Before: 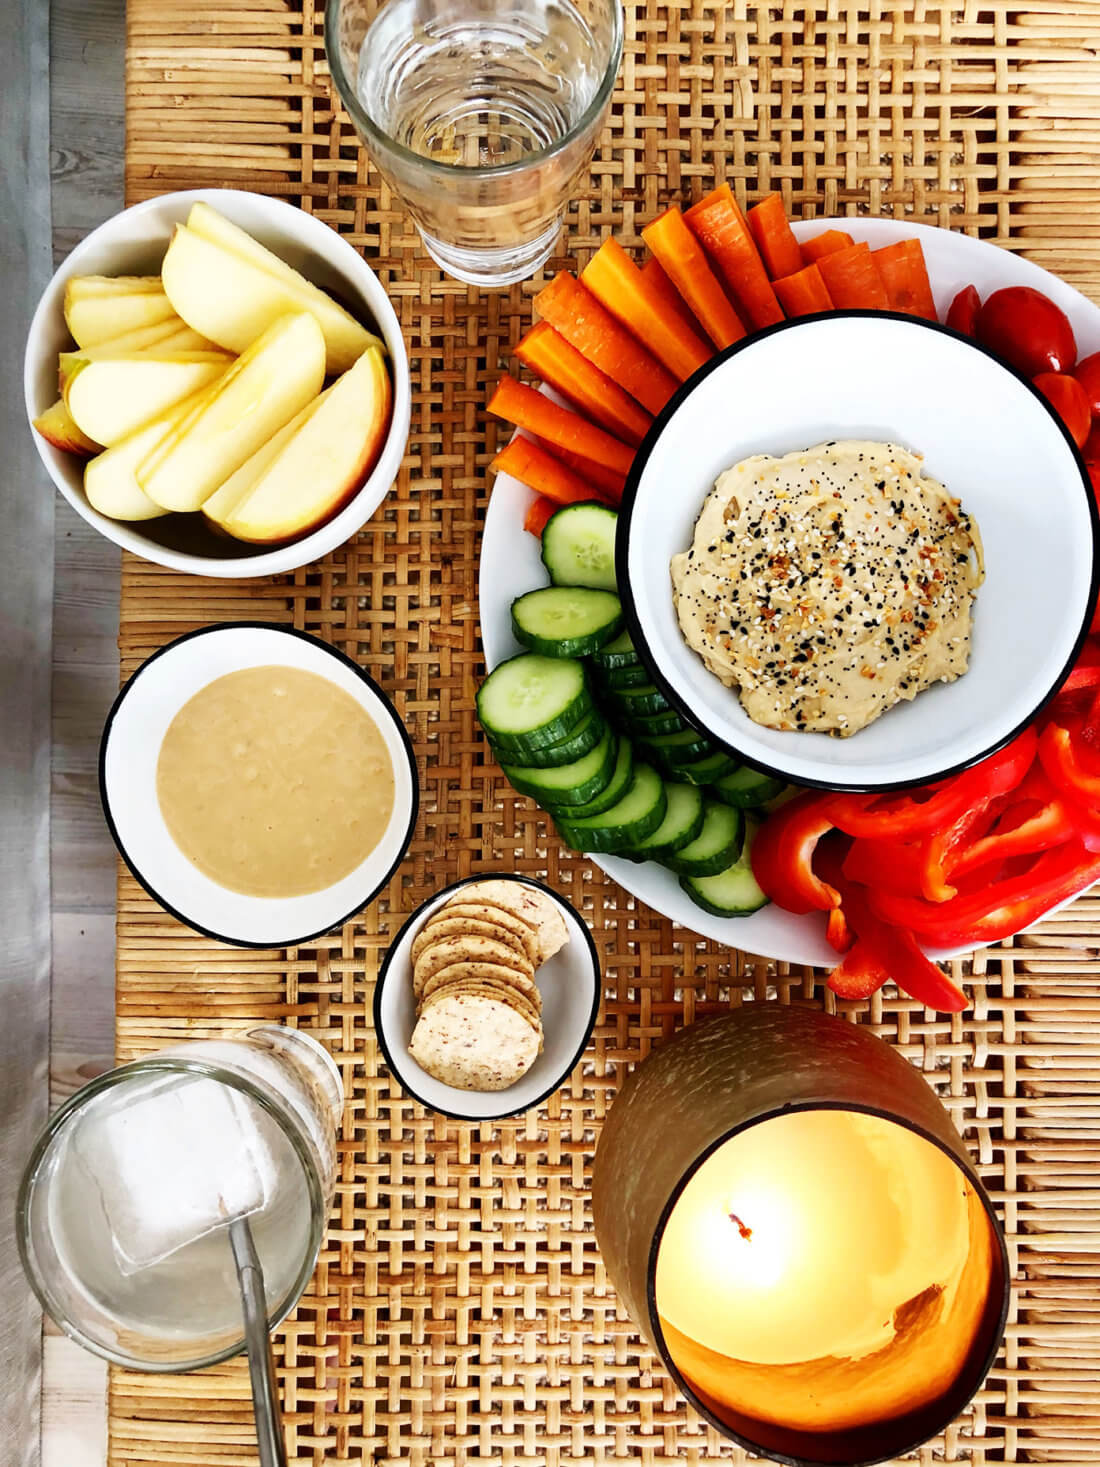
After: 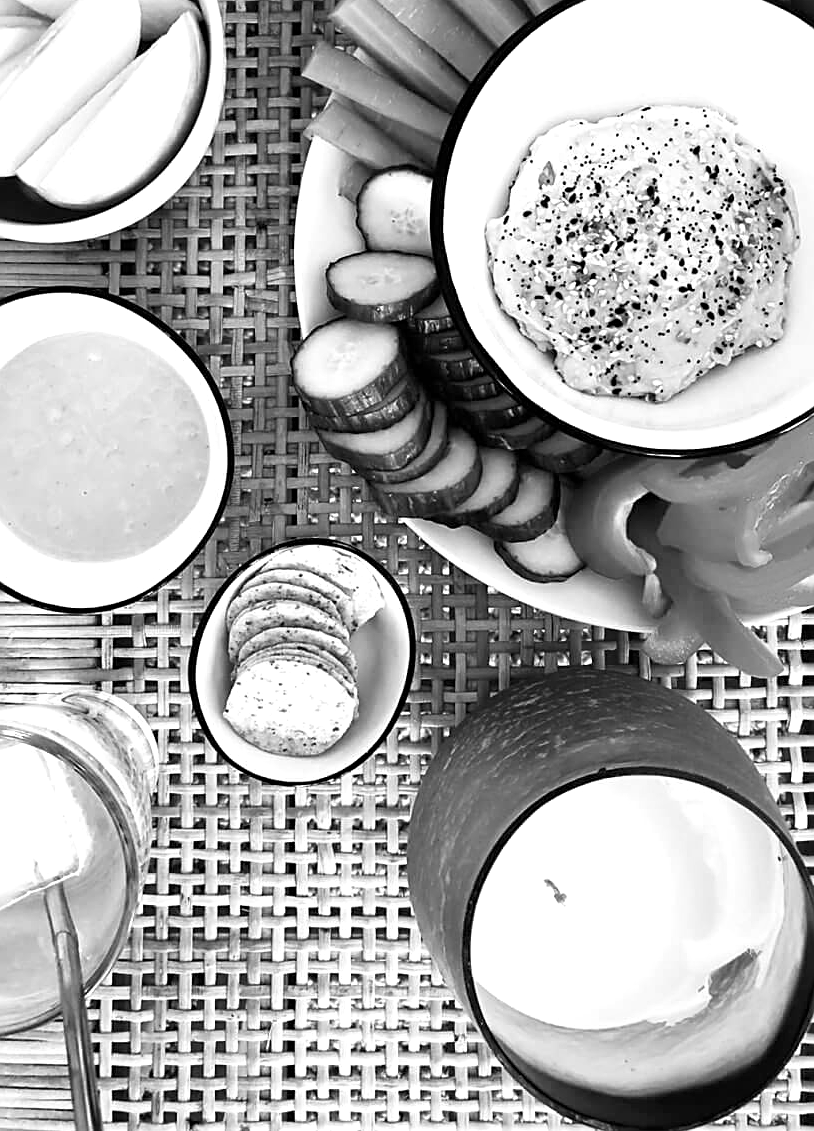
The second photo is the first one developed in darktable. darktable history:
exposure: exposure 0.4 EV, compensate highlight preservation false
monochrome: on, module defaults
white balance: red 1.08, blue 0.791
crop: left 16.871%, top 22.857%, right 9.116%
tone equalizer: on, module defaults
sharpen: on, module defaults
